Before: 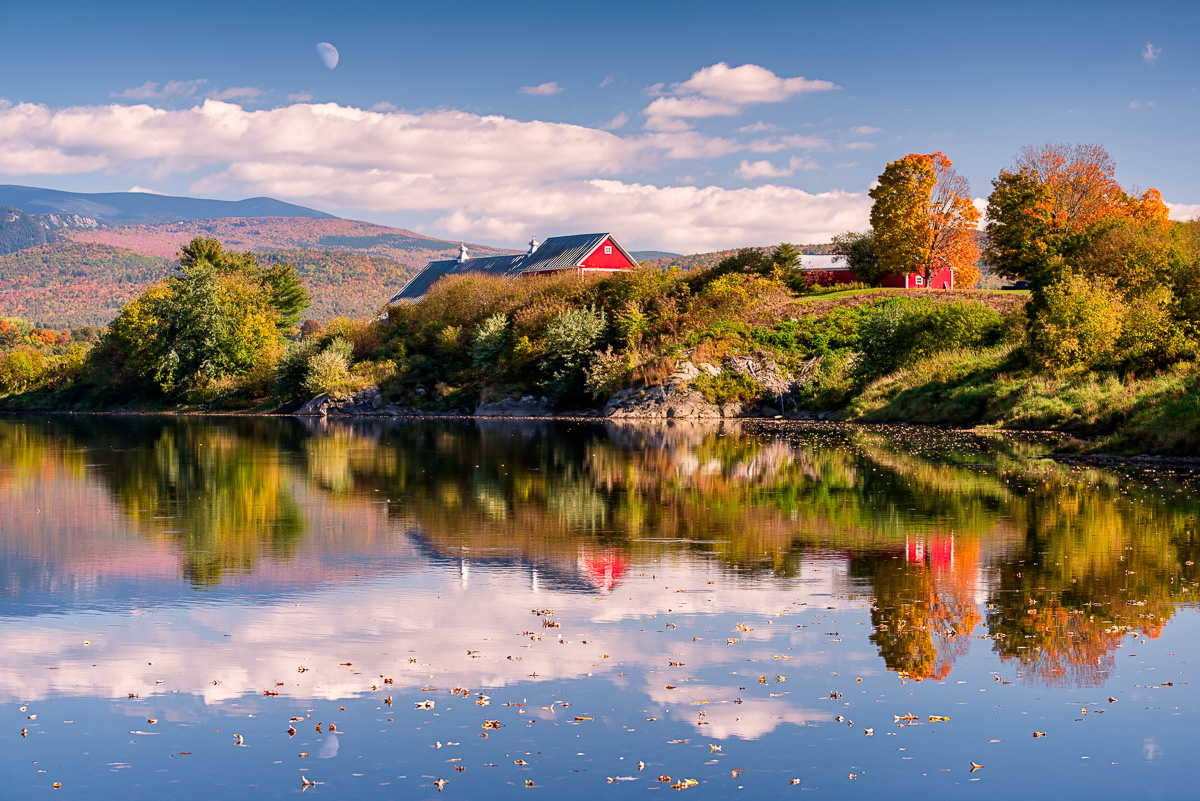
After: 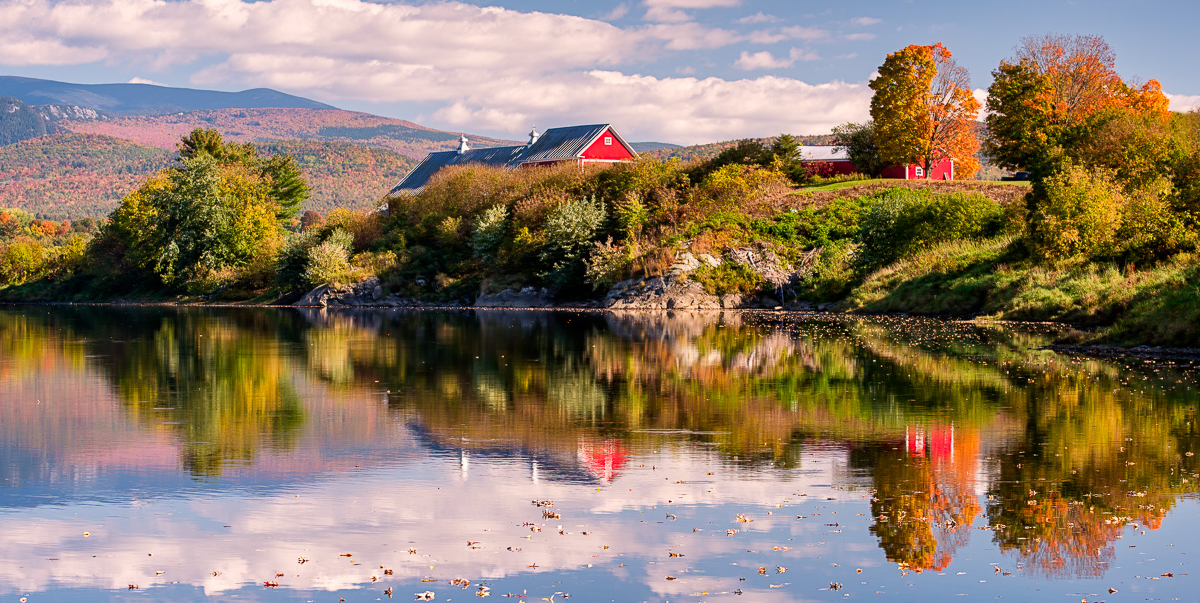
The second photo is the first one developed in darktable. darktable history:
crop: top 13.633%, bottom 11.03%
